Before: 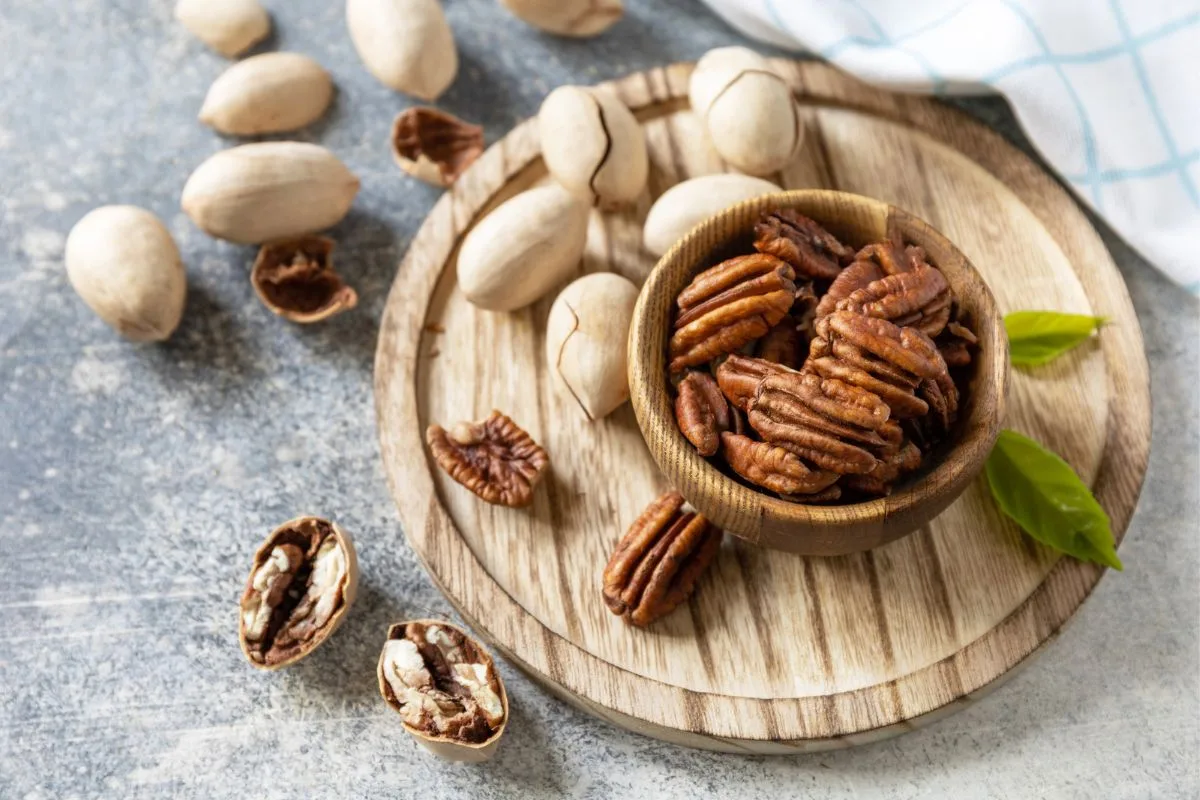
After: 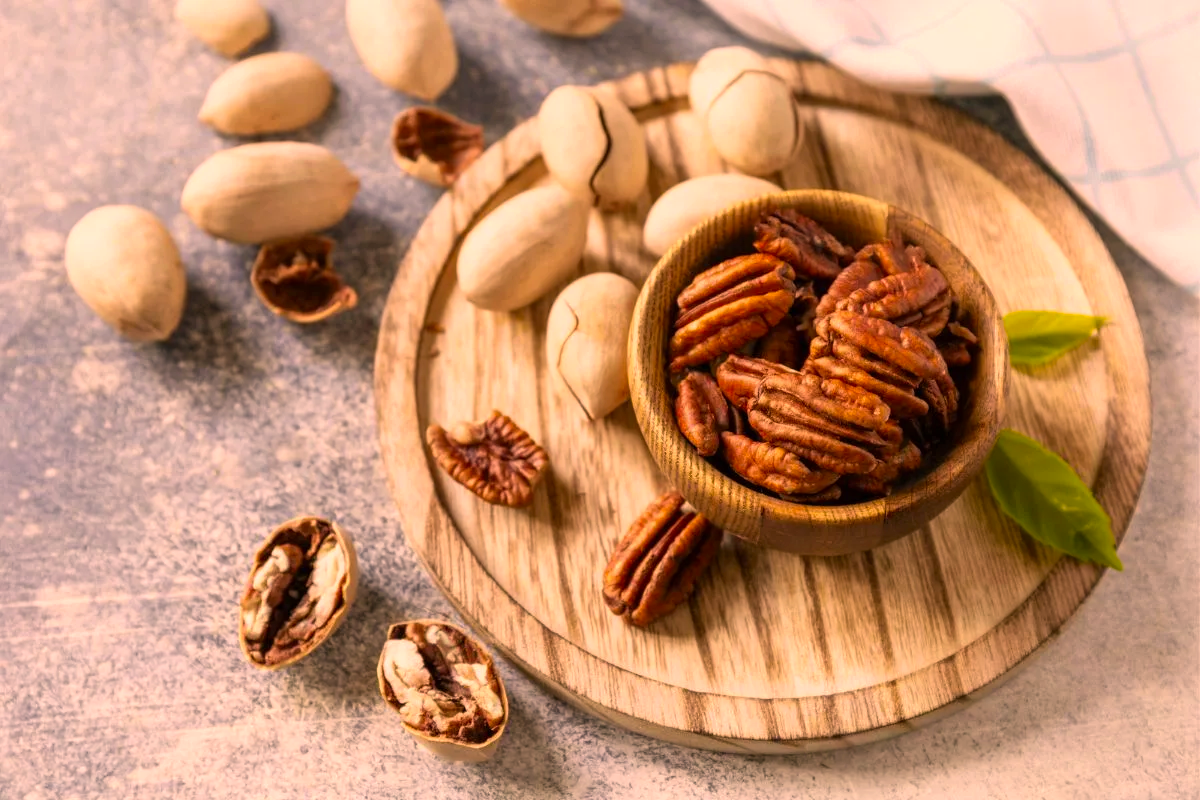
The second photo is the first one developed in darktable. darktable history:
contrast brightness saturation: saturation 0.18
color correction: highlights a* 21.88, highlights b* 22.25
